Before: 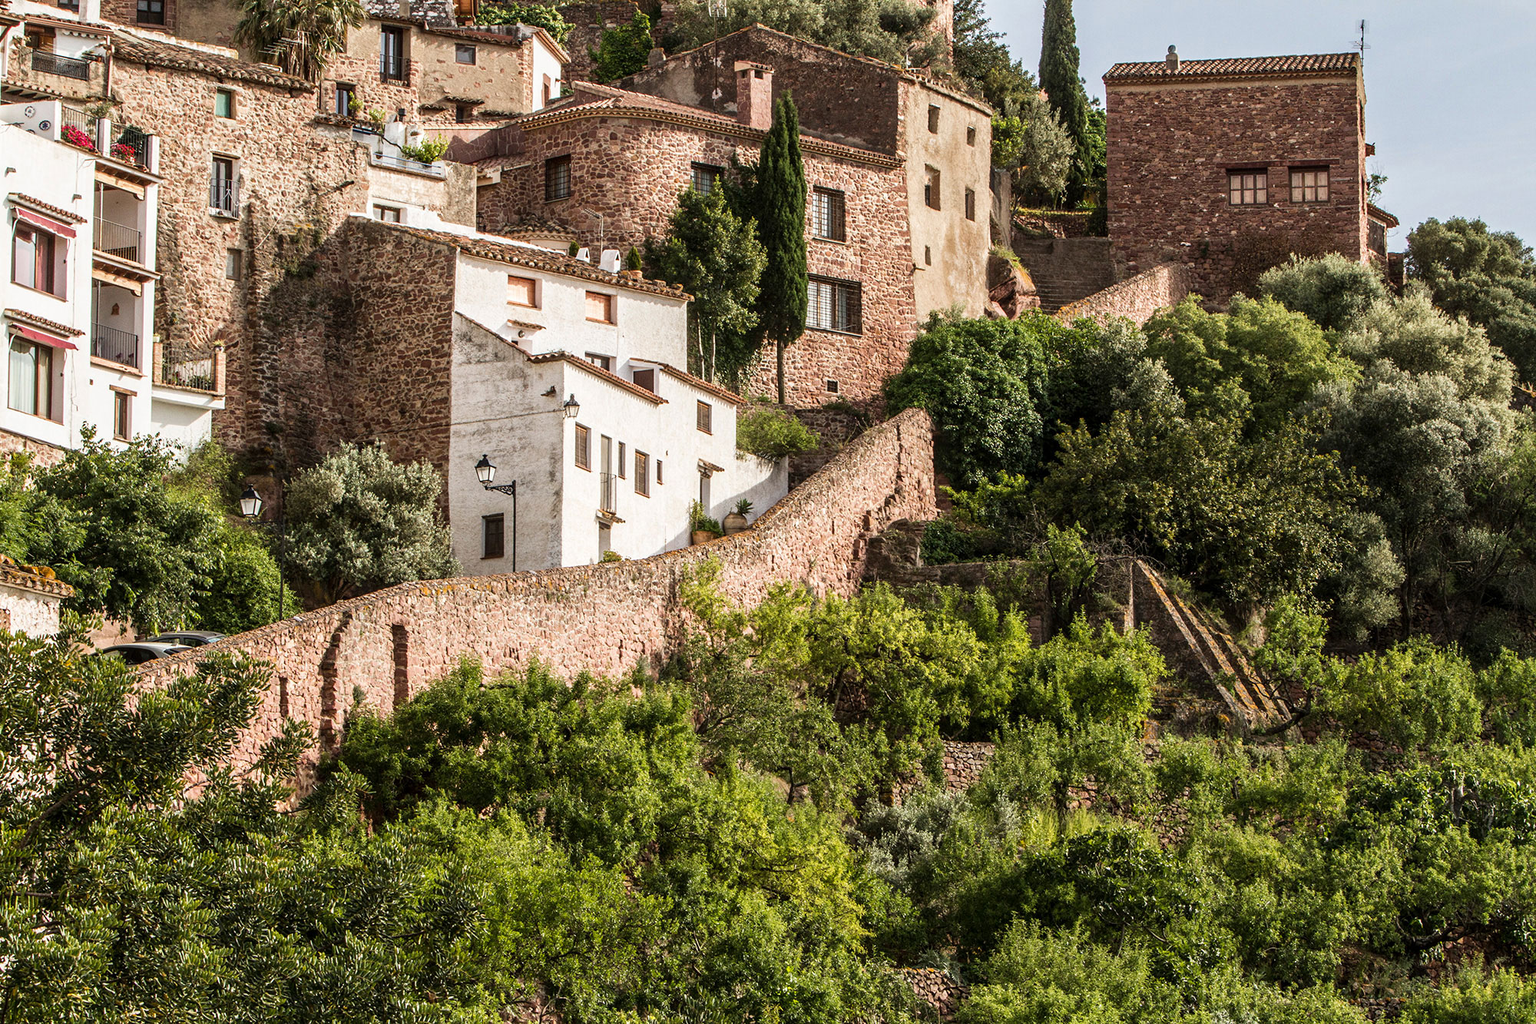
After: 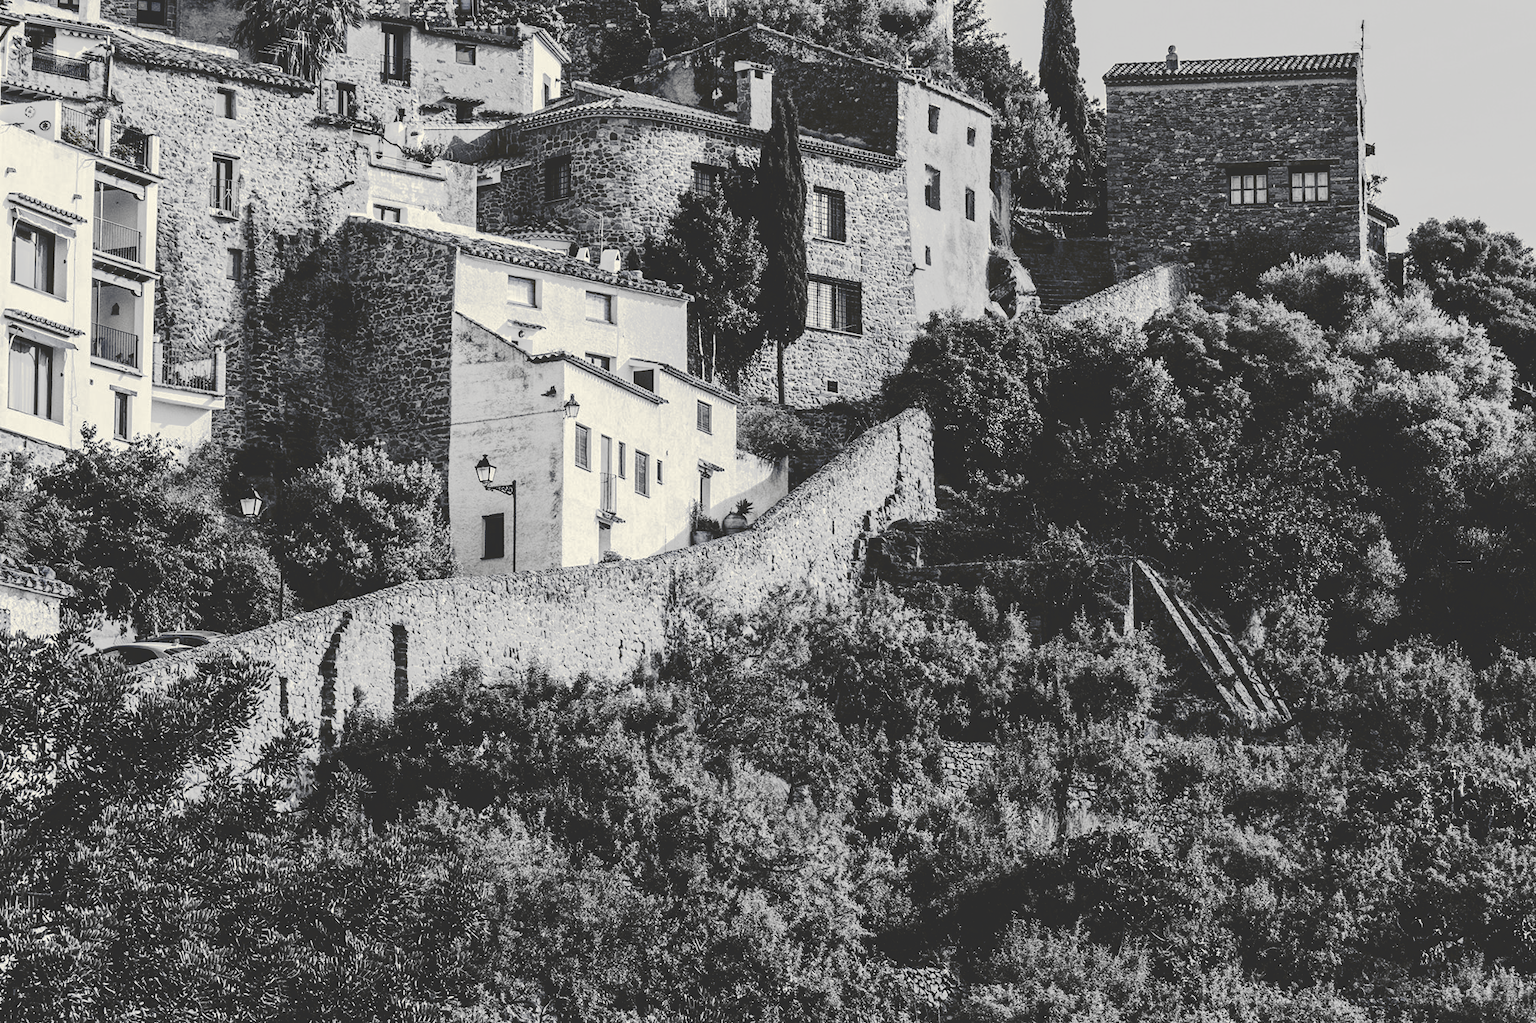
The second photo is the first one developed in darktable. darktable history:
tone curve: curves: ch0 [(0, 0) (0.003, 0.185) (0.011, 0.185) (0.025, 0.187) (0.044, 0.185) (0.069, 0.185) (0.1, 0.18) (0.136, 0.18) (0.177, 0.179) (0.224, 0.202) (0.277, 0.252) (0.335, 0.343) (0.399, 0.452) (0.468, 0.553) (0.543, 0.643) (0.623, 0.717) (0.709, 0.778) (0.801, 0.82) (0.898, 0.856) (1, 1)], preserve colors none
color look up table: target L [85.98, 81.69, 87.41, 81.69, 55.28, 48.57, 56.32, 58.64, 31.46, 24.42, 203.09, 73.68, 70.73, 68.49, 64.74, 63.22, 46.97, 37.41, 36.57, 25.32, 28.56, 18.94, 19.87, 19.87, 90.24, 93.05, 63.98, 68.49, 80.24, 75.88, 63.98, 63.22, 83.84, 44, 47.5, 56.32, 23.52, 30.3, 46.03, 18.94, 21.25, 97.23, 100, 90.24, 81.69, 71.47, 50.43, 46.43, 20.79], target a [-0.101, -0.002, -0.002, -0.002, 0.001, 0.001, 0, -0.001, 0.001, 0, 0, -0.002, -0.002, -0.001, 0, -0.001, 0.001, 0.001, 0.001, 0, 0.001, -1.61, -0.001, -0.001, -0.1, -0.099, 0, -0.001, -0.103, -0.002, 0, -0.001, -0.002, 0.001, 0.001, 0, 0, 0.001, 0, -1.61, 0, -0.474, -0.285, -0.1, -0.002, -0.002, 0, 0, 0], target b [1.25, 0.021, 0.02, 0.021, -0.003, -0.003, 0.002, 0.02, -0.004, 0.007, -0.002, 0.021, 0.022, 0.002, 0.002, 0.021, -0.003, -0.005, -0.003, -0.001, -0.004, 31.74, 0.007, 0.007, 1.236, 1.228, 0.002, 0.002, 1.268, 0.021, 0.002, 0.021, 0.02, -0.003, -0.003, 0.002, -0.003, -0.004, 0.002, 31.74, -0.001, 6.025, 3.593, 1.236, 0.021, 0.022, -0.003, 0.002, 0.006], num patches 49
